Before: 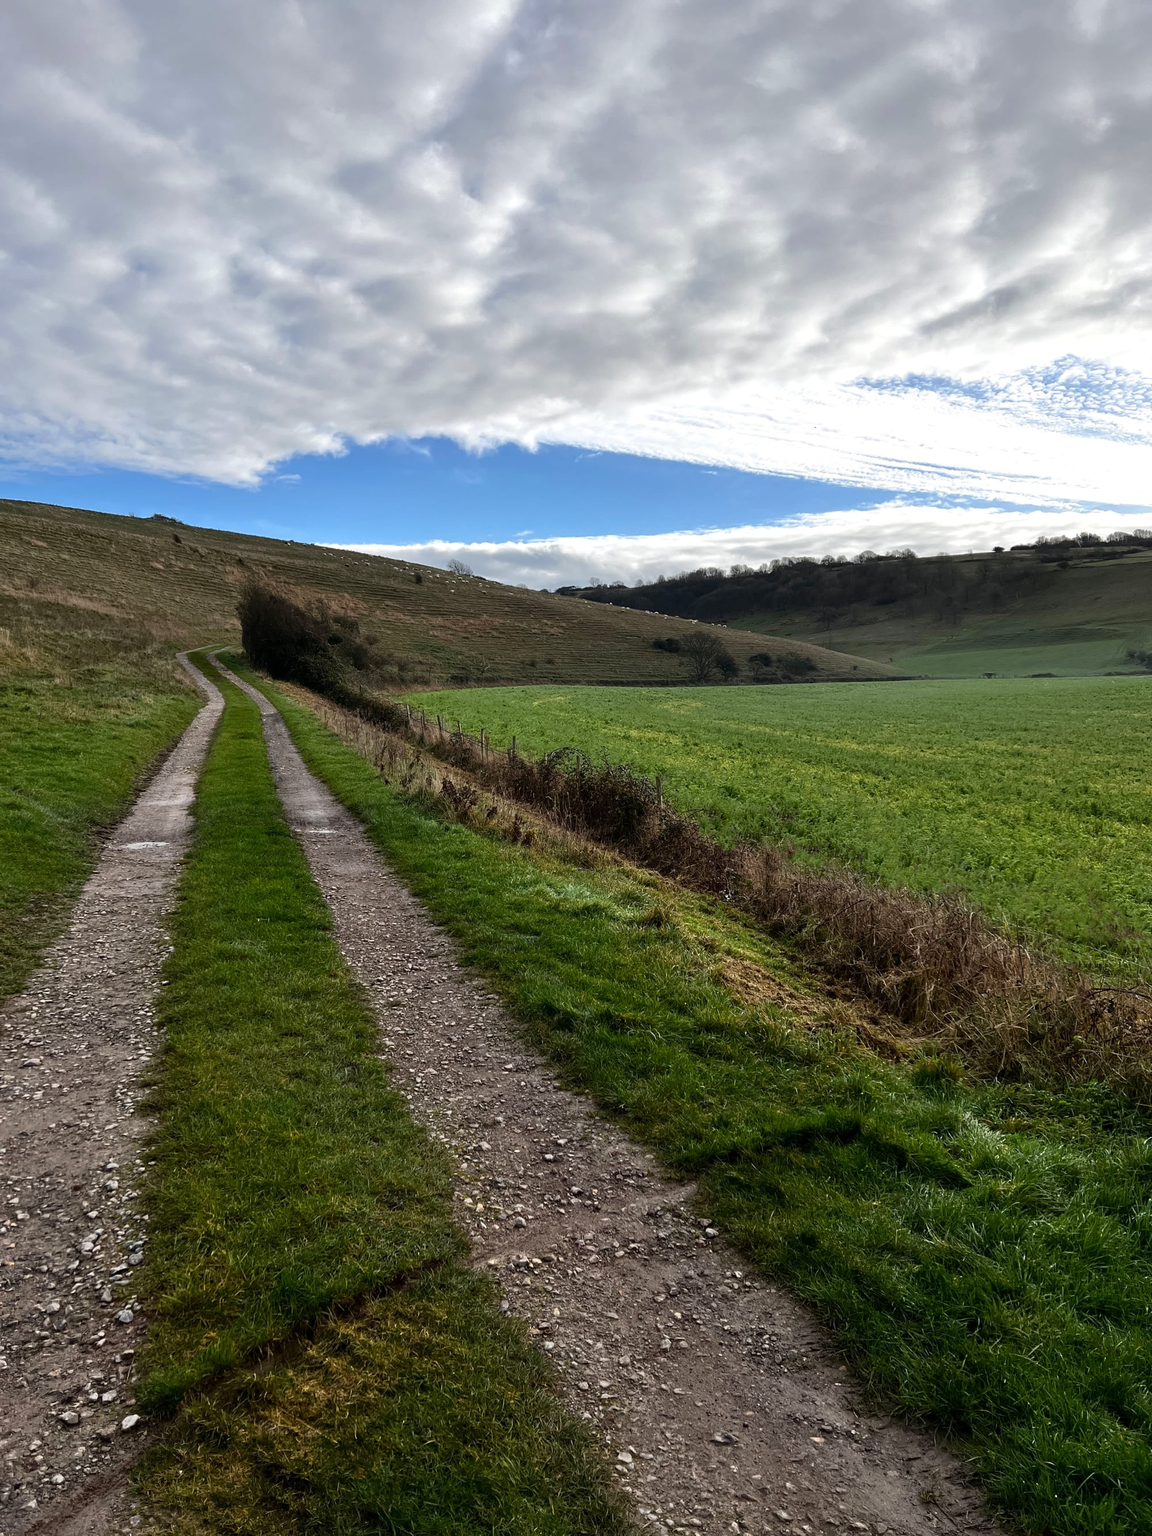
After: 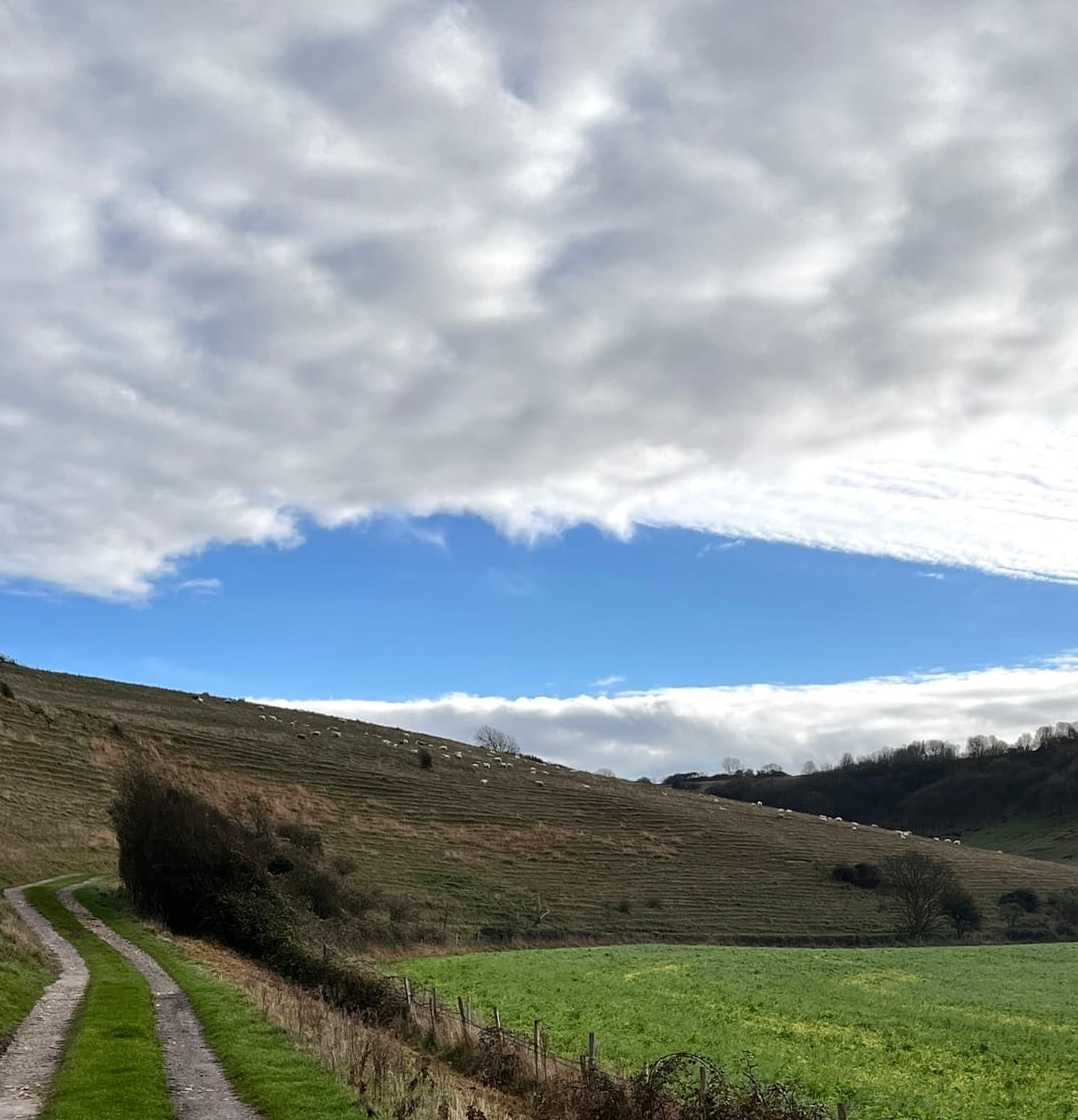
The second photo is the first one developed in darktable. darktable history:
crop: left 15.07%, top 9.194%, right 30.604%, bottom 48.677%
